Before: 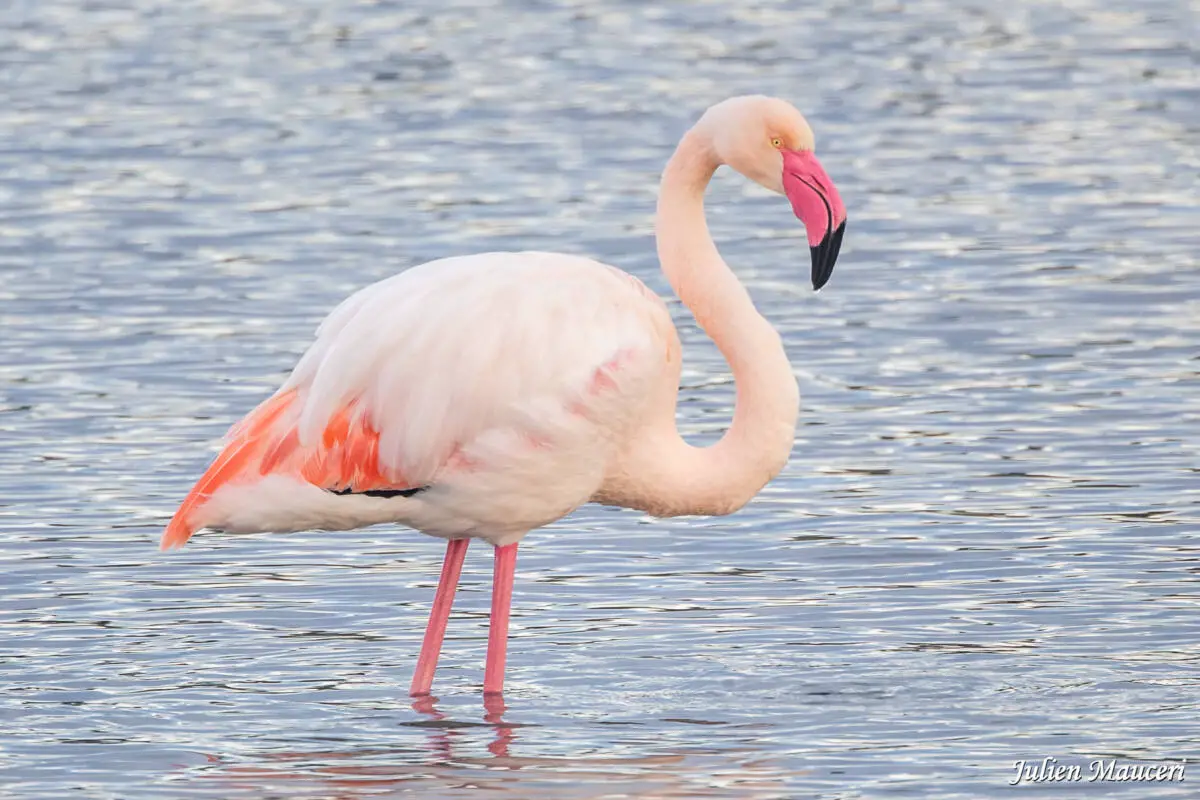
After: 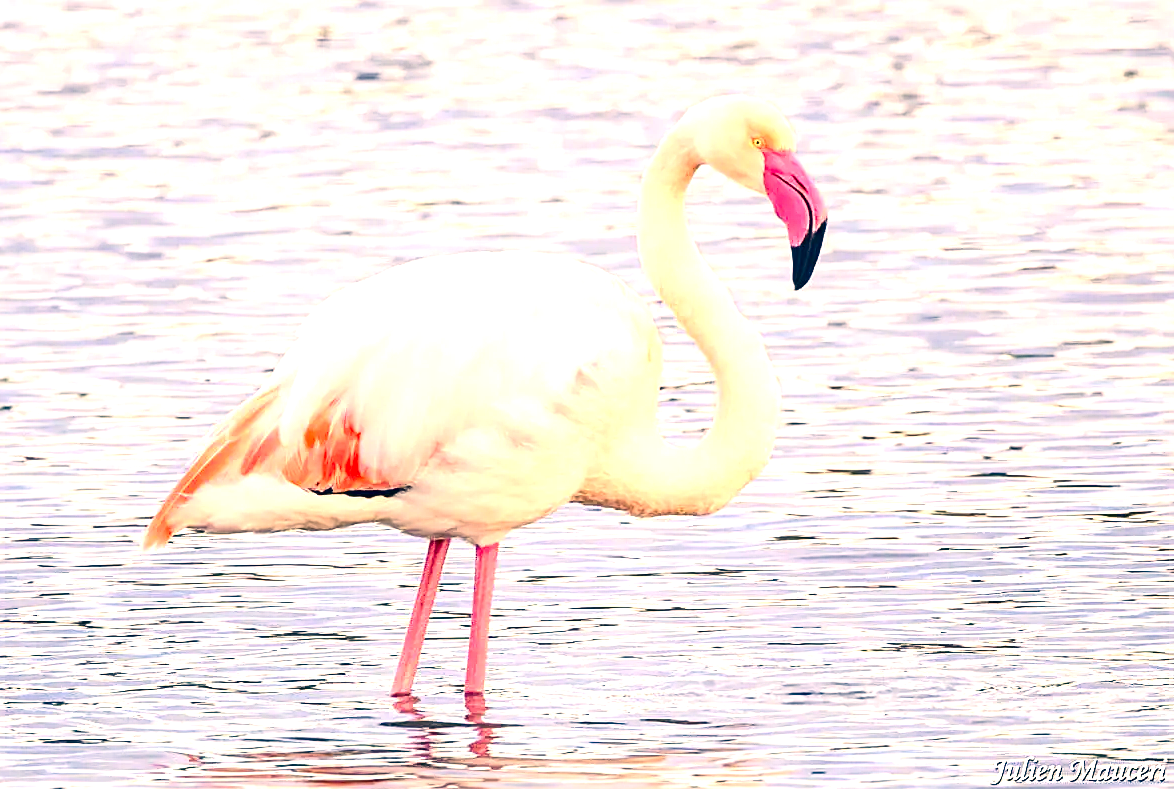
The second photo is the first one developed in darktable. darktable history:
color correction: highlights a* 10.34, highlights b* 14.87, shadows a* -10, shadows b* -15.12
crop and rotate: left 1.624%, right 0.523%, bottom 1.308%
color balance rgb: highlights gain › chroma 1.027%, highlights gain › hue 60.04°, linear chroma grading › global chroma 14.412%, perceptual saturation grading › global saturation 20%, perceptual saturation grading › highlights -50.453%, perceptual saturation grading › shadows 30.456%, perceptual brilliance grading › highlights 14.228%, perceptual brilliance grading › shadows -19.143%, global vibrance 20%
contrast brightness saturation: contrast 0.192, brightness -0.115, saturation 0.213
exposure: exposure 0.642 EV, compensate exposure bias true, compensate highlight preservation false
sharpen: on, module defaults
